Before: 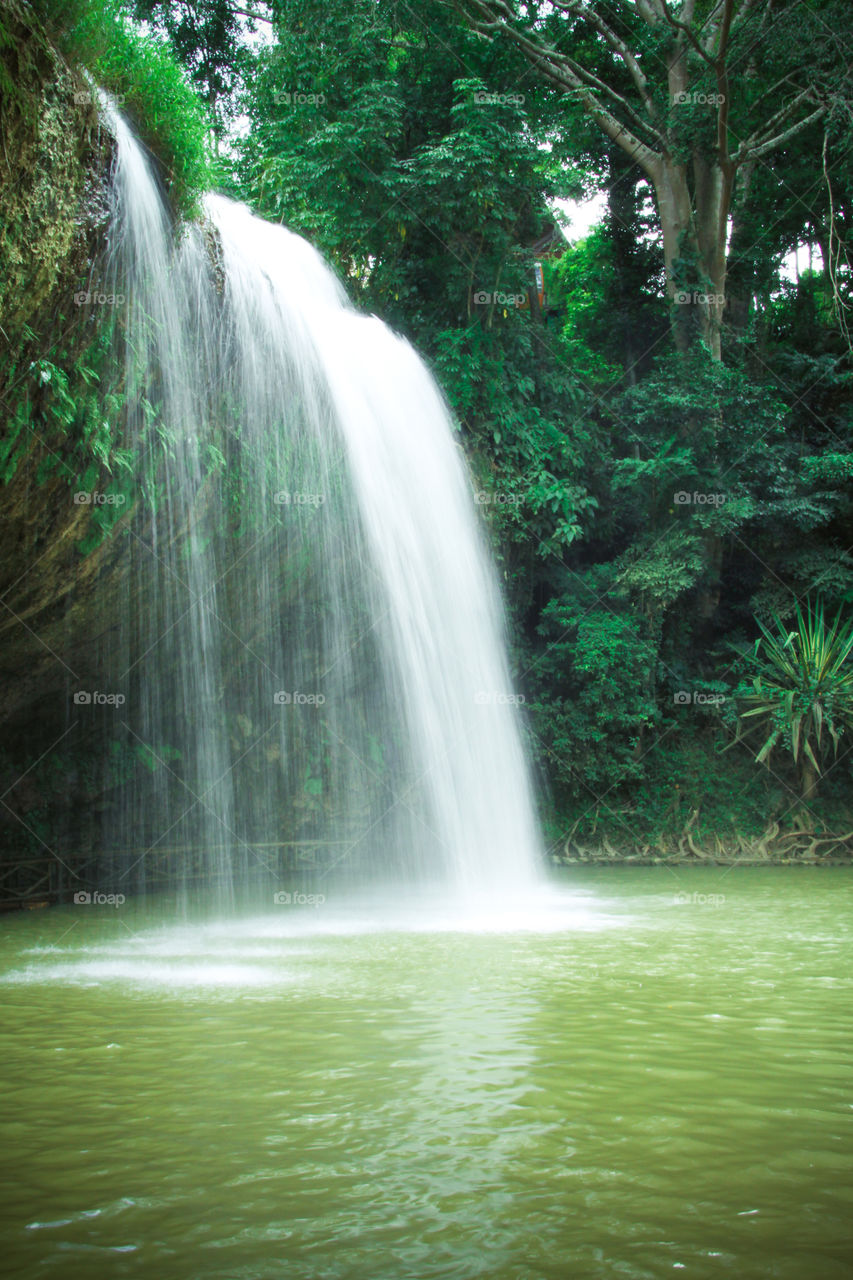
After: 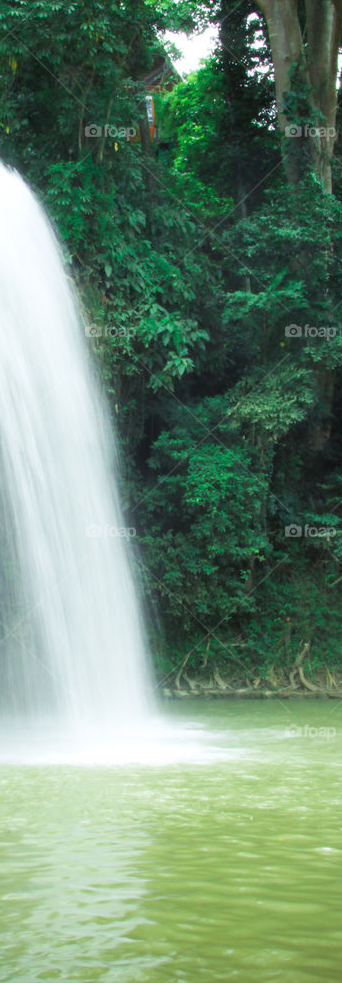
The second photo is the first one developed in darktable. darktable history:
crop: left 45.703%, top 13.059%, right 14.164%, bottom 10.136%
